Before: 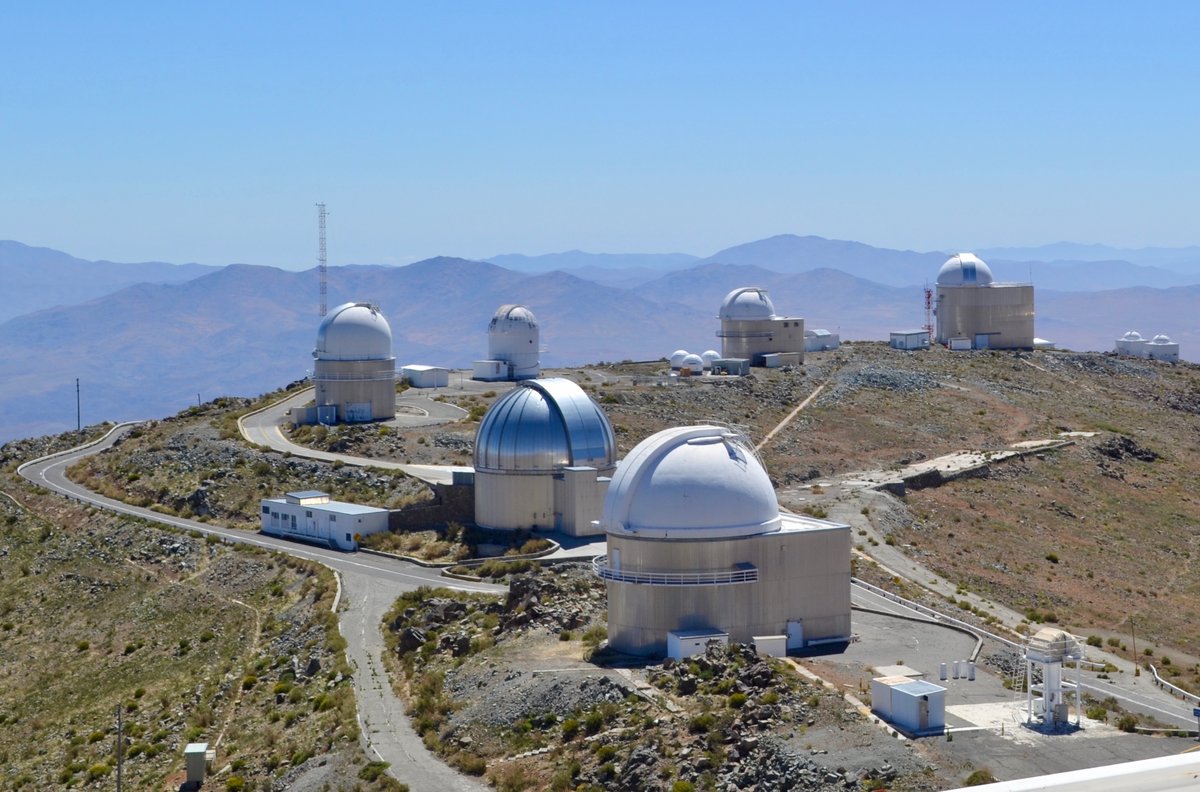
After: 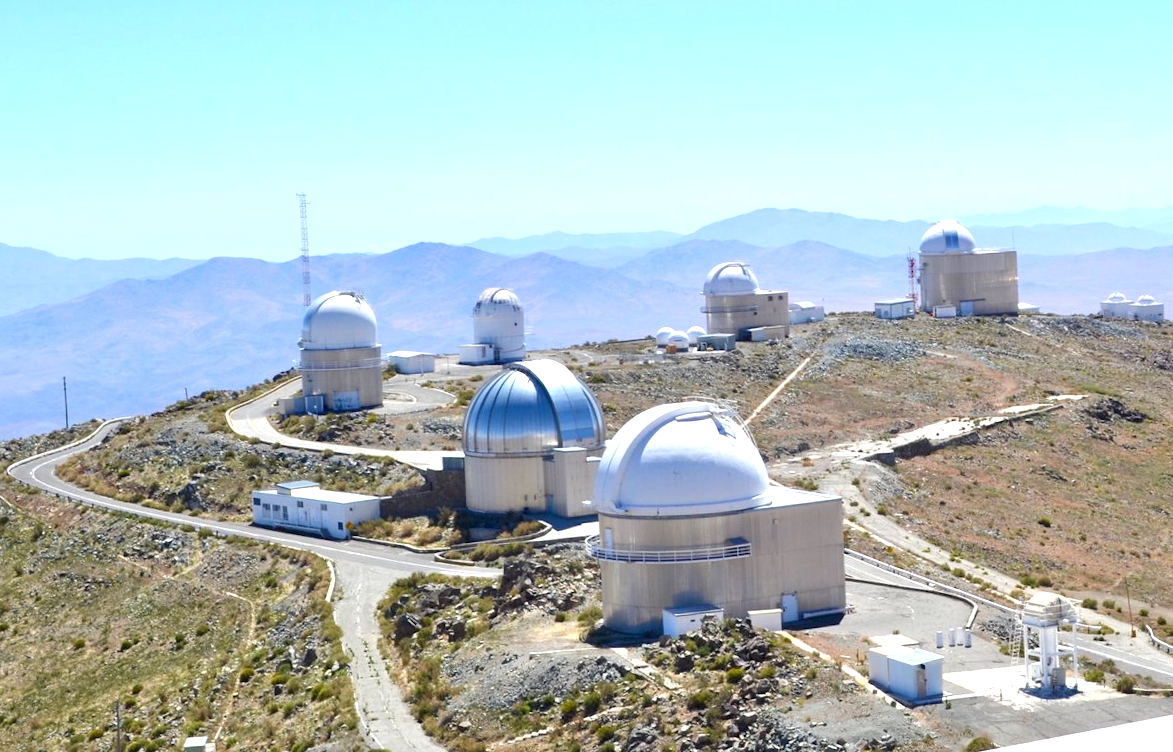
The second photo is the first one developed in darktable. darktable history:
rotate and perspective: rotation -2°, crop left 0.022, crop right 0.978, crop top 0.049, crop bottom 0.951
exposure: exposure 1 EV, compensate highlight preservation false
